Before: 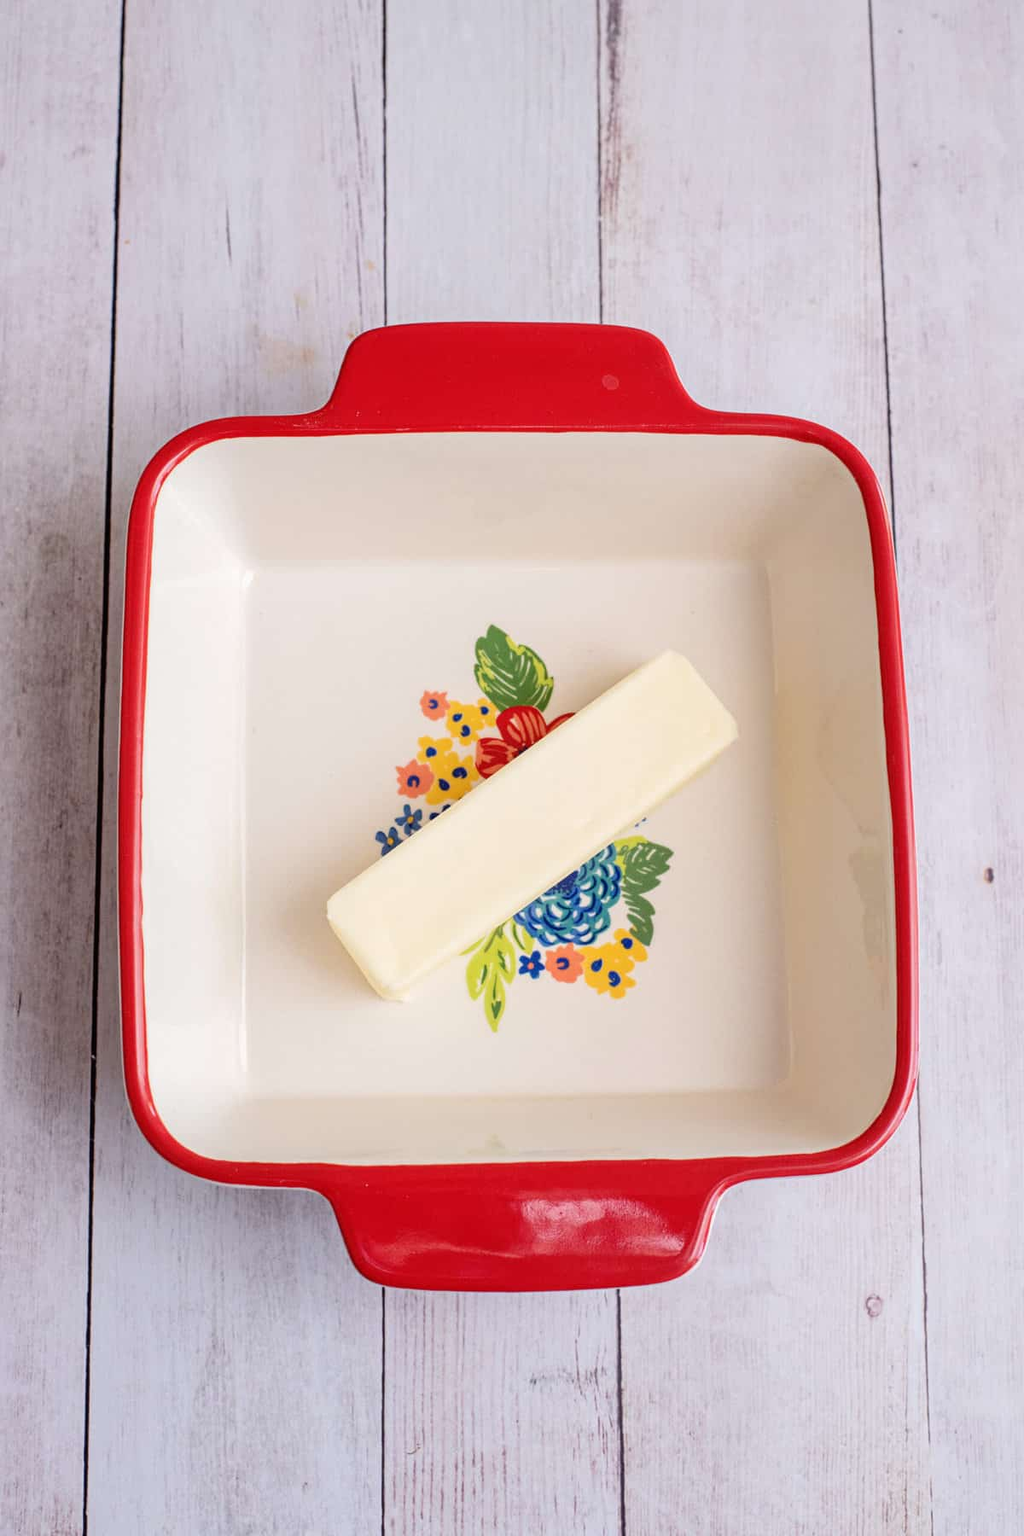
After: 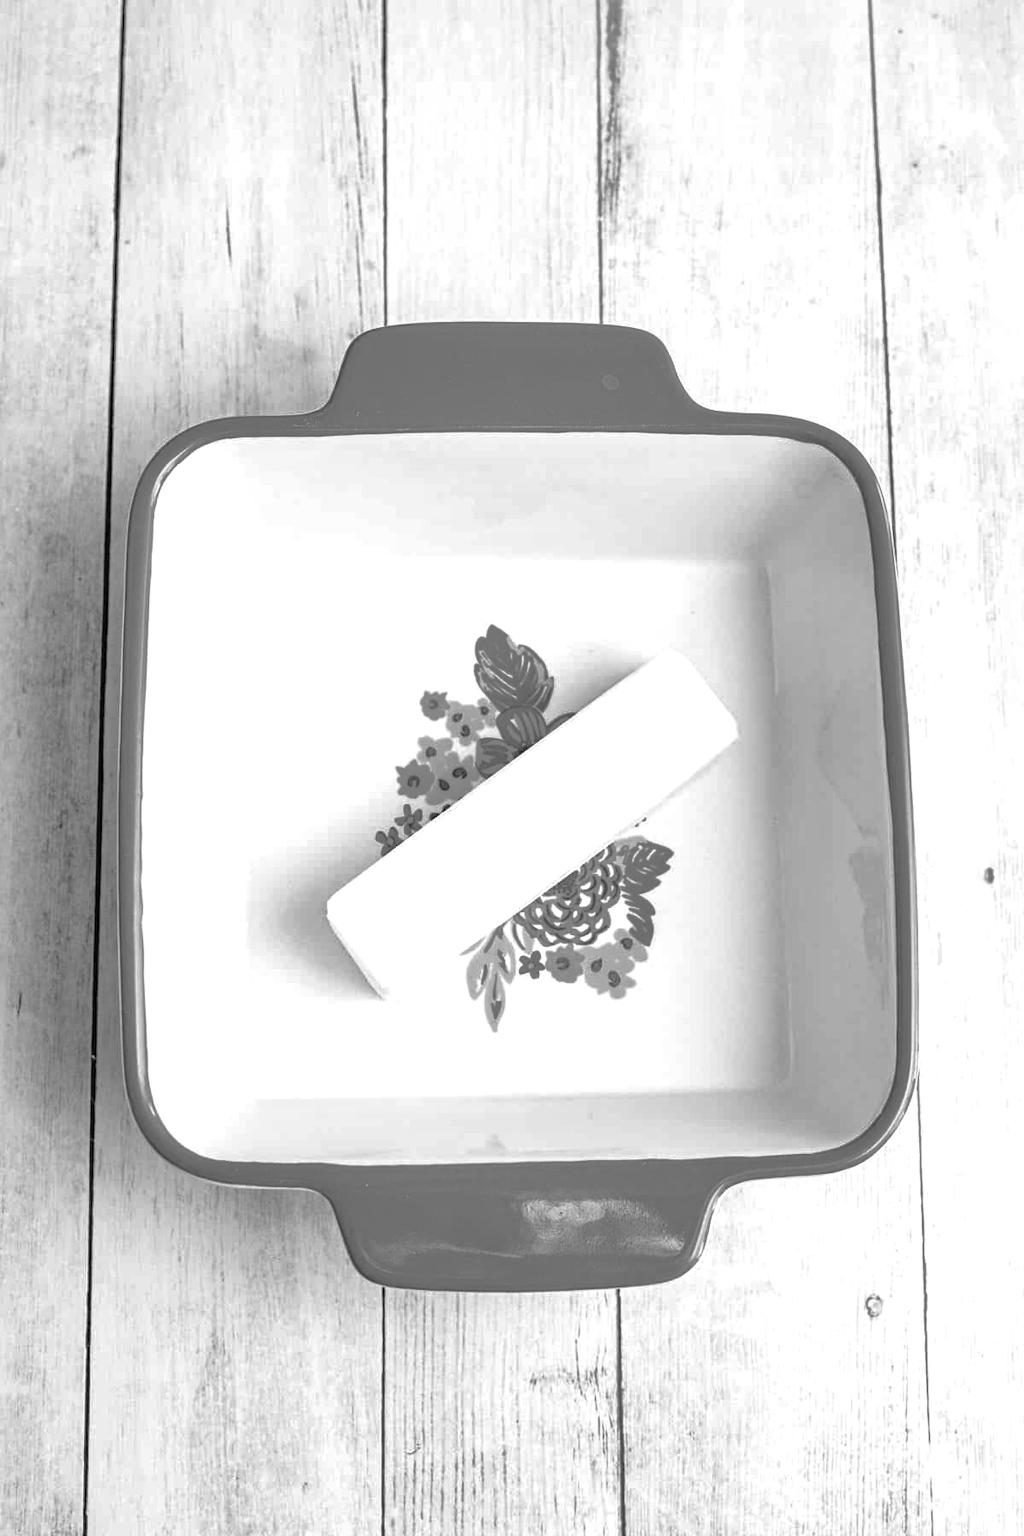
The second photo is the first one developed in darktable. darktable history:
contrast brightness saturation: saturation 0.1
exposure: exposure 0.722 EV, compensate highlight preservation false
shadows and highlights: on, module defaults
color calibration: output gray [0.18, 0.41, 0.41, 0], gray › normalize channels true, illuminant same as pipeline (D50), adaptation XYZ, x 0.346, y 0.359, gamut compression 0
